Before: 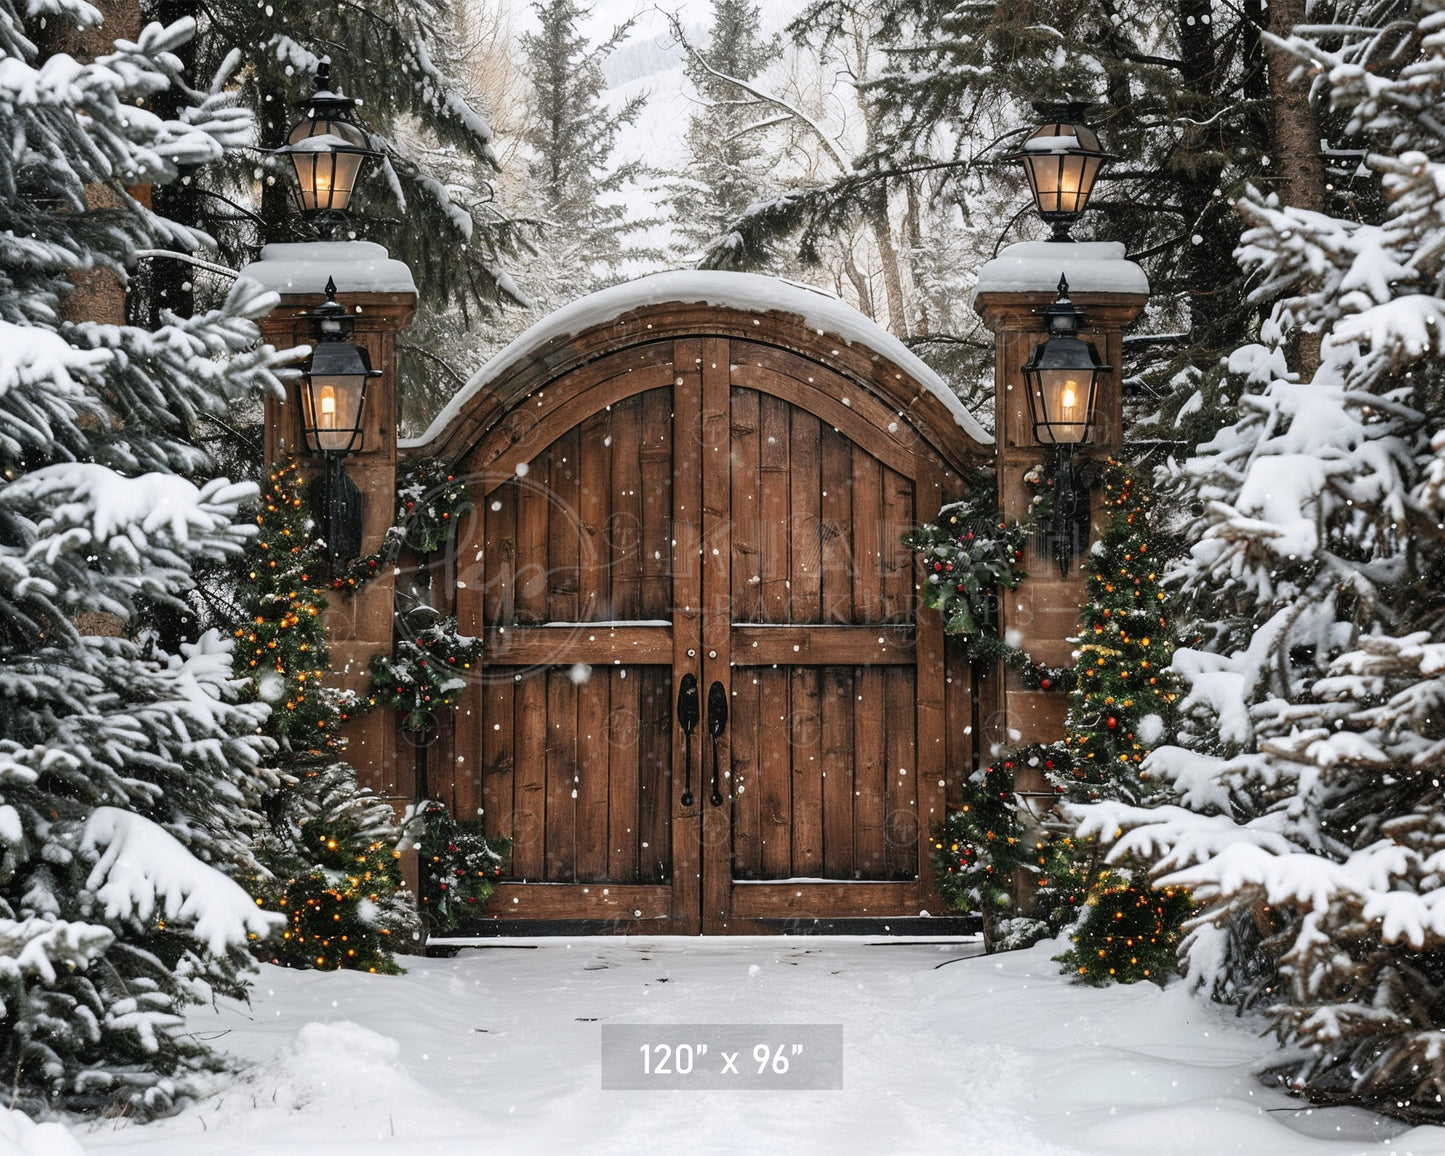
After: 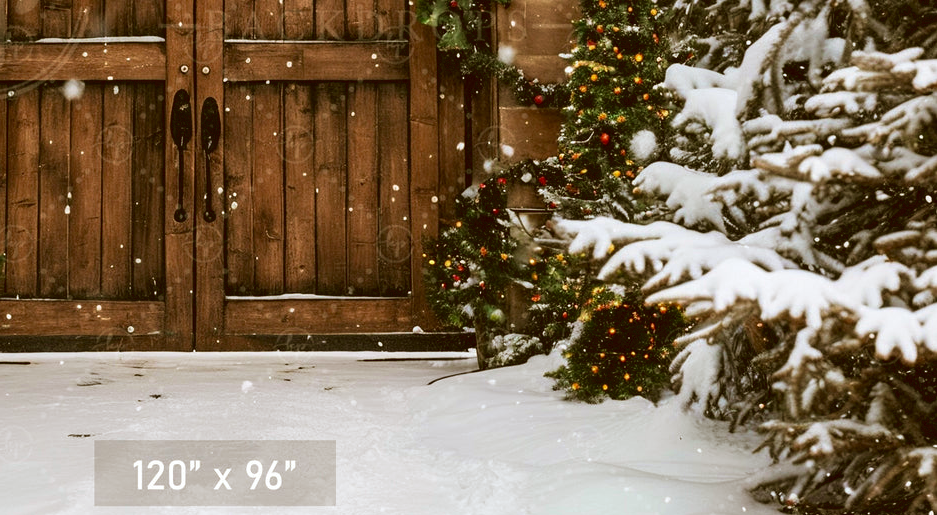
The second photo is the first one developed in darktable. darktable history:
velvia: strength 45.62%
crop and rotate: left 35.096%, top 50.577%, bottom 4.828%
color correction: highlights a* -0.483, highlights b* 0.163, shadows a* 4.68, shadows b* 20.76
